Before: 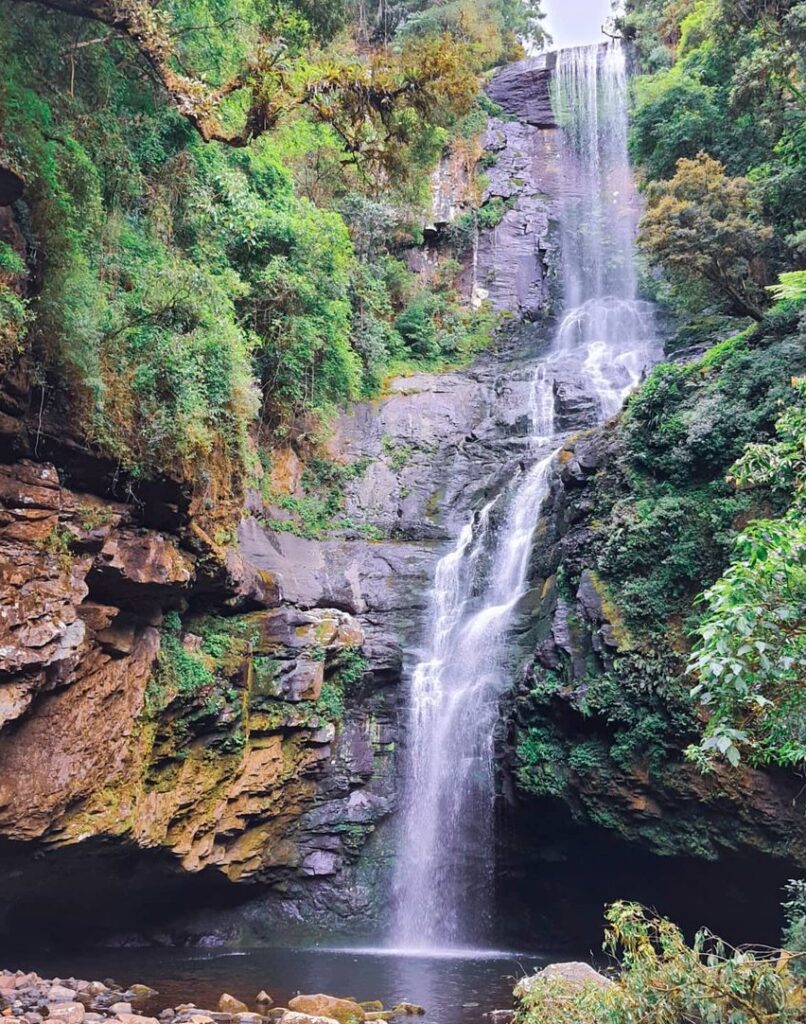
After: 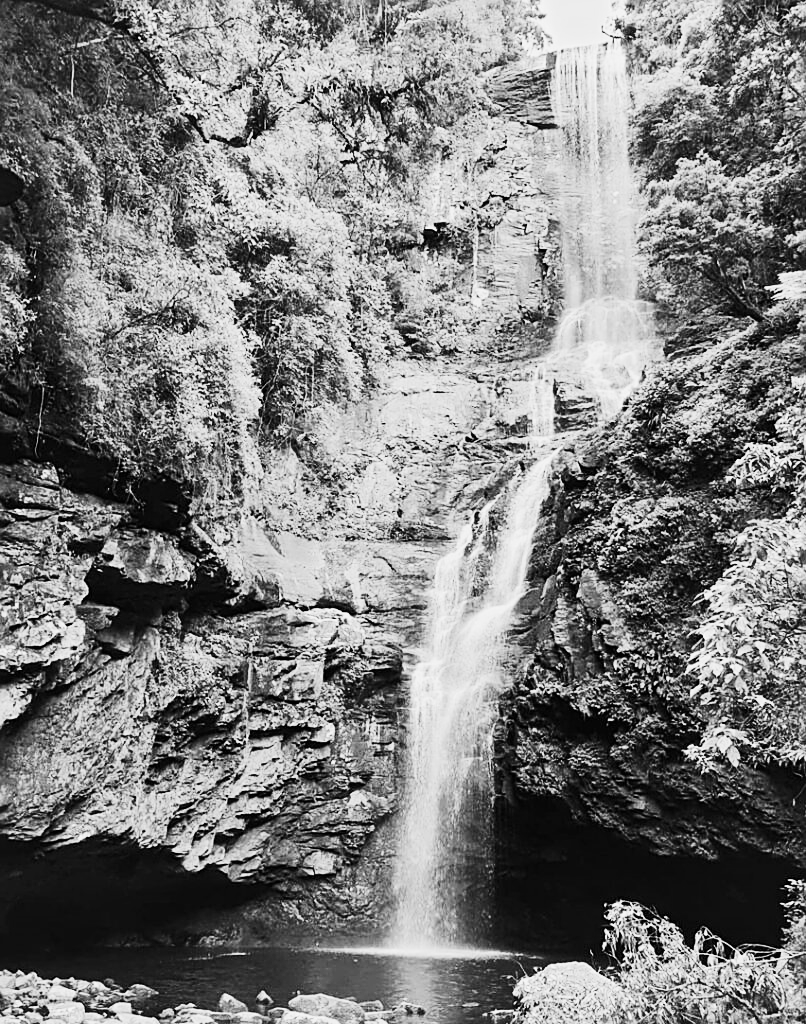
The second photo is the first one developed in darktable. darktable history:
color balance rgb: global vibrance 10%
tone curve: curves: ch0 [(0, 0) (0.288, 0.201) (0.683, 0.793) (1, 1)], color space Lab, linked channels, preserve colors none
filmic rgb: white relative exposure 3.9 EV, hardness 4.26
shadows and highlights: shadows 0, highlights 40
contrast brightness saturation: brightness 0.09, saturation 0.19
exposure: exposure -0.064 EV, compensate highlight preservation false
monochrome: on, module defaults
sharpen: on, module defaults
